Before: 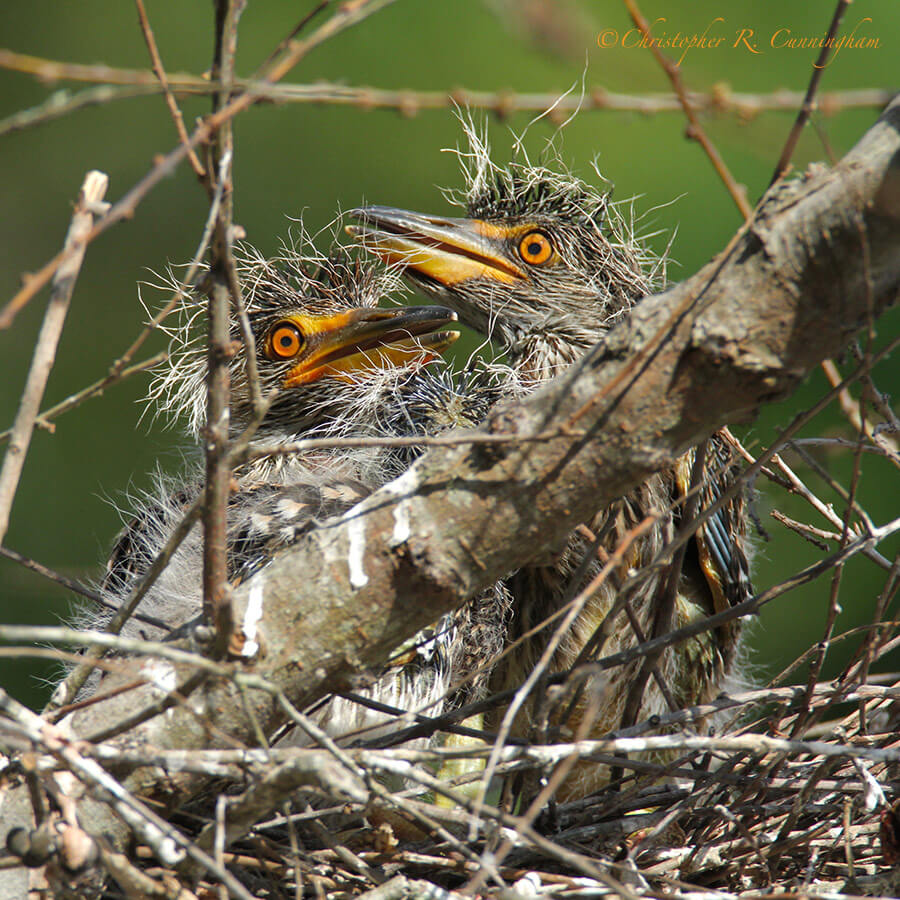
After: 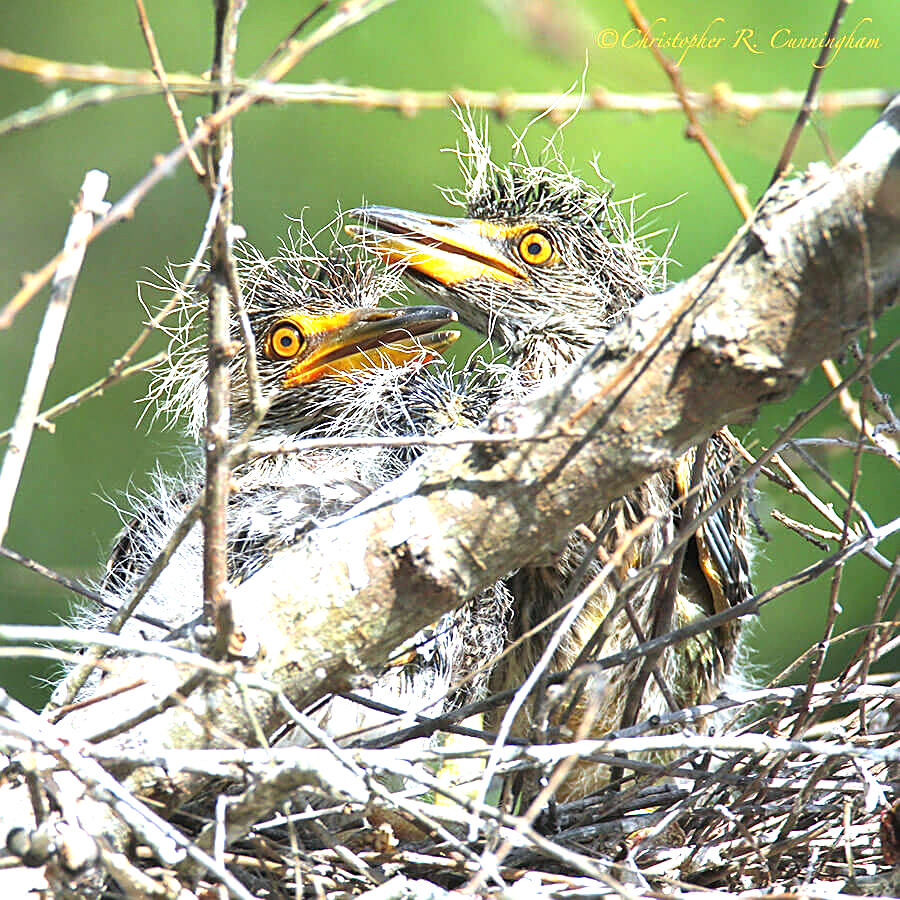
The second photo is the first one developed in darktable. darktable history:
white balance: red 0.931, blue 1.11
sharpen: on, module defaults
exposure: black level correction 0, exposure 1.7 EV, compensate exposure bias true, compensate highlight preservation false
